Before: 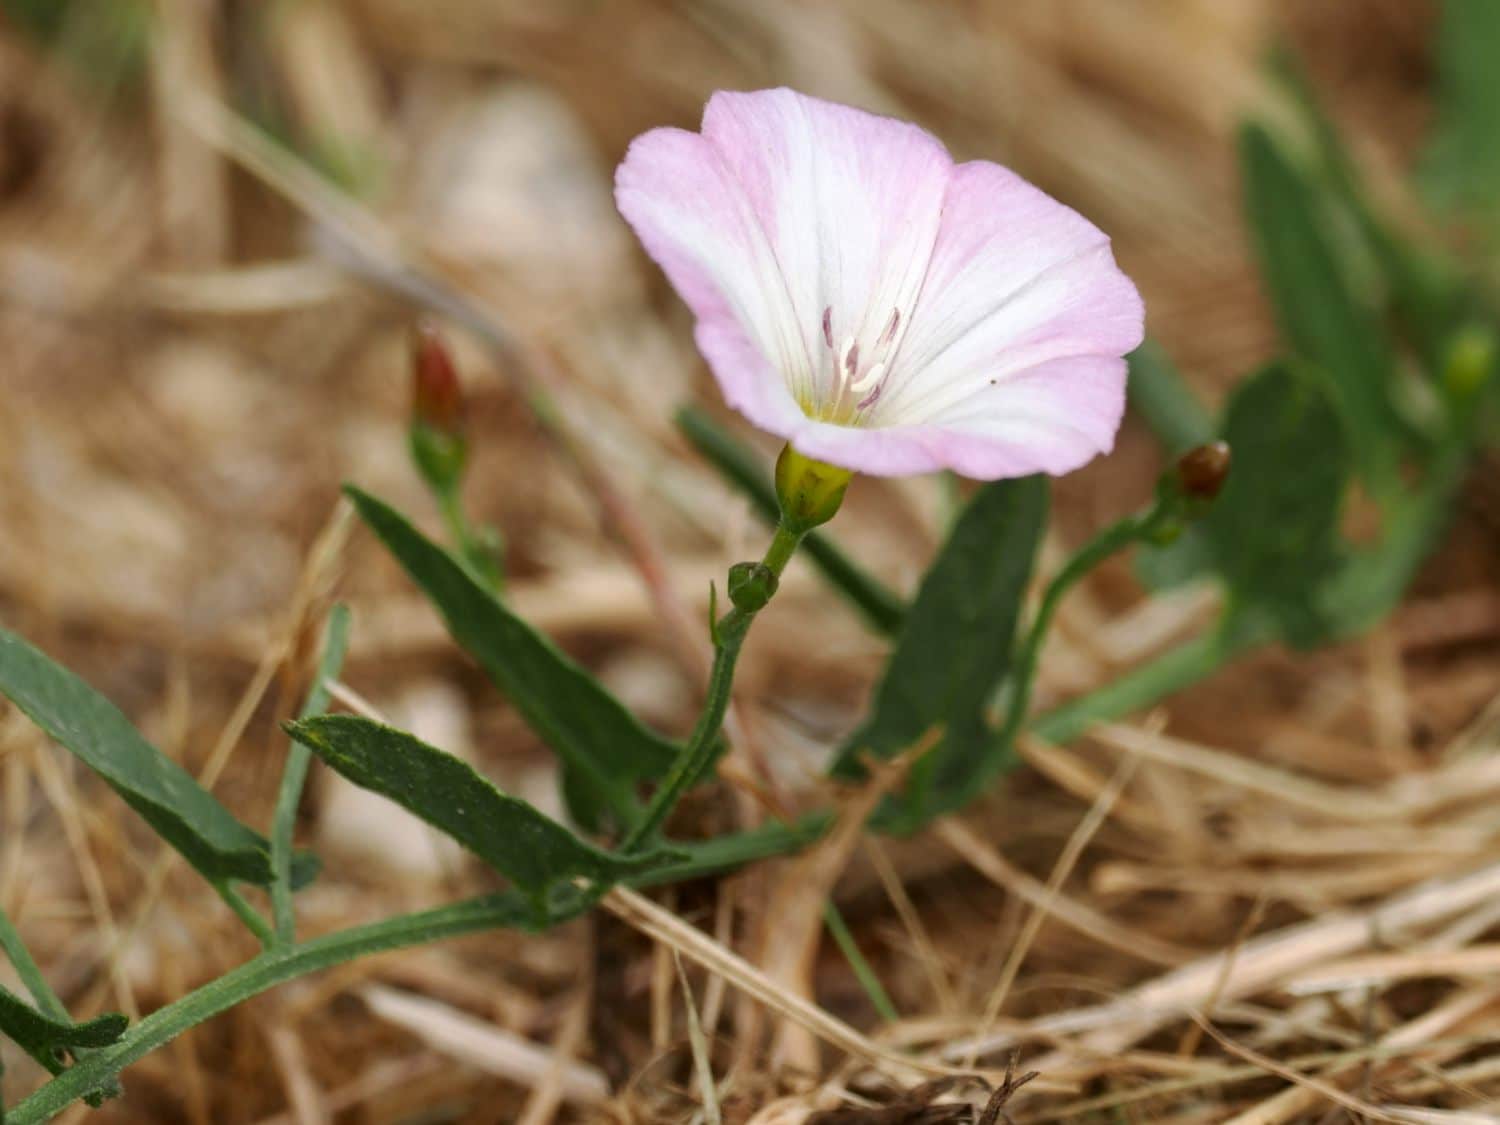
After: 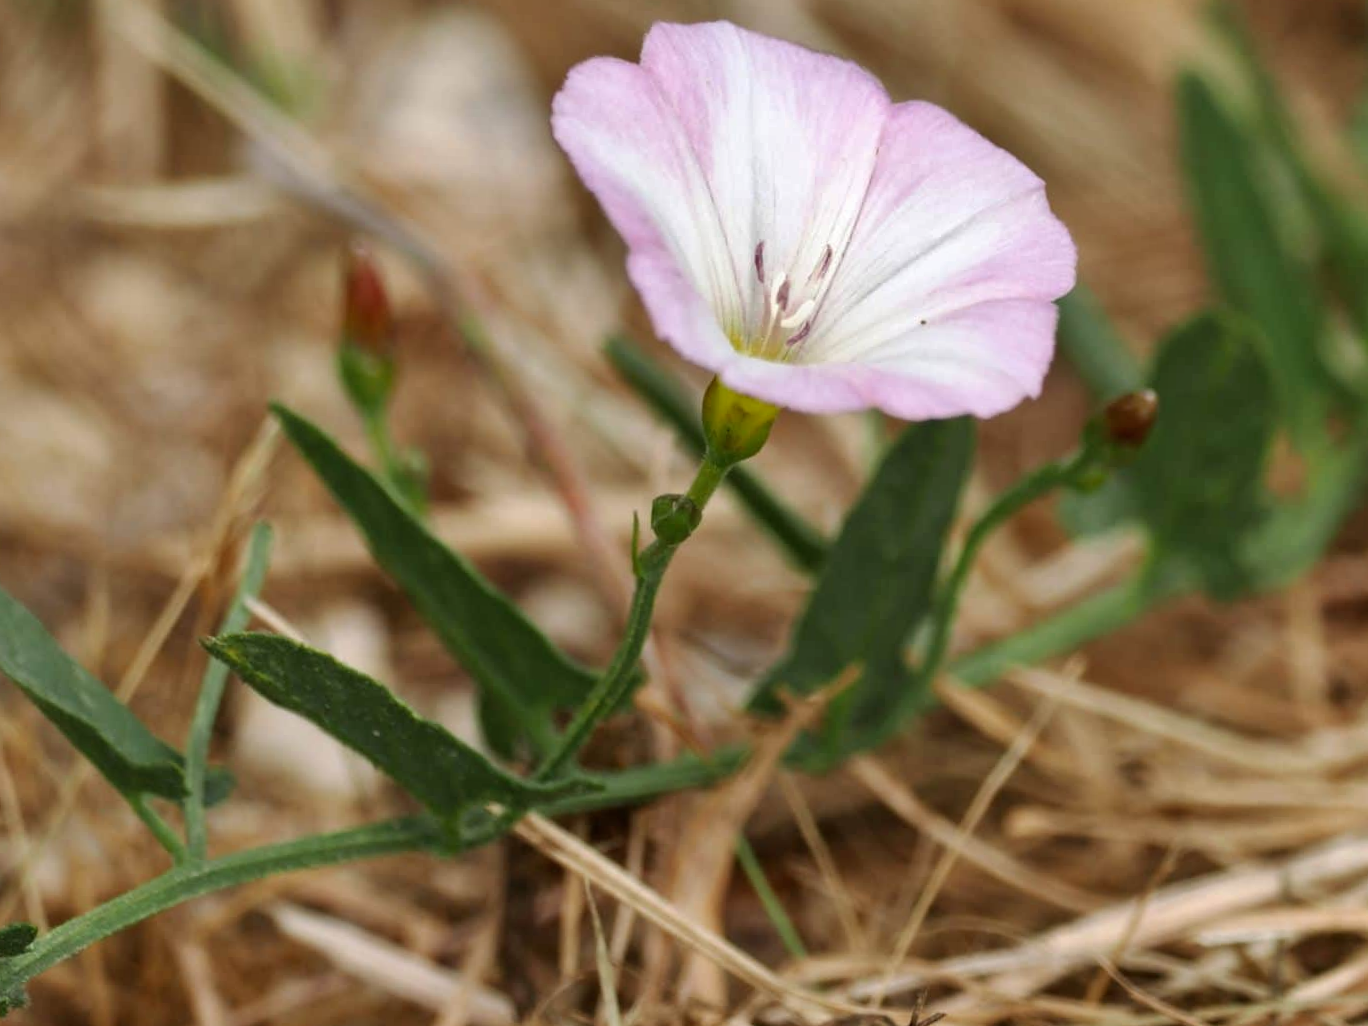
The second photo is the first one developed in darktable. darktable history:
crop and rotate: angle -1.96°, left 3.097%, top 4.154%, right 1.586%, bottom 0.529%
shadows and highlights: low approximation 0.01, soften with gaussian
